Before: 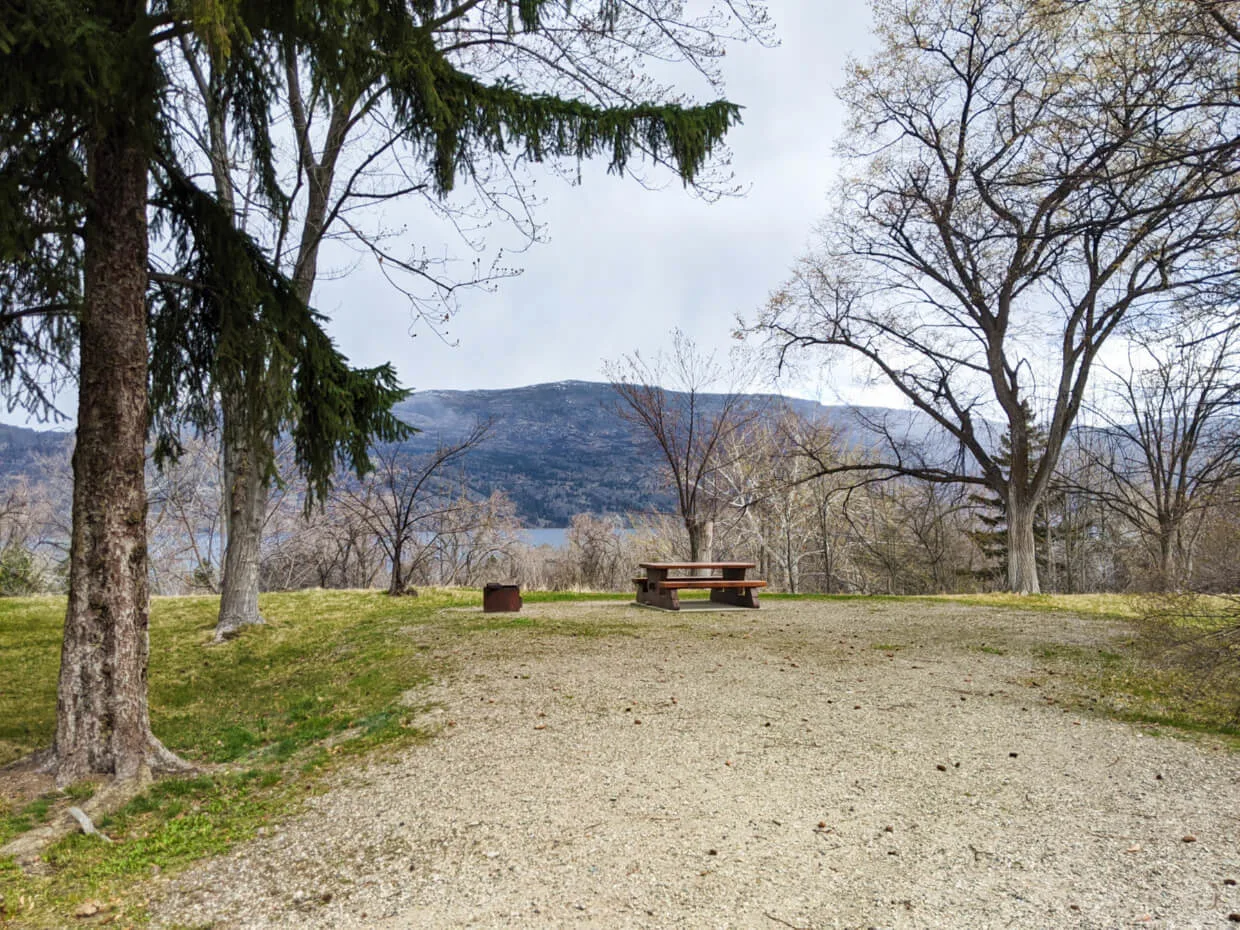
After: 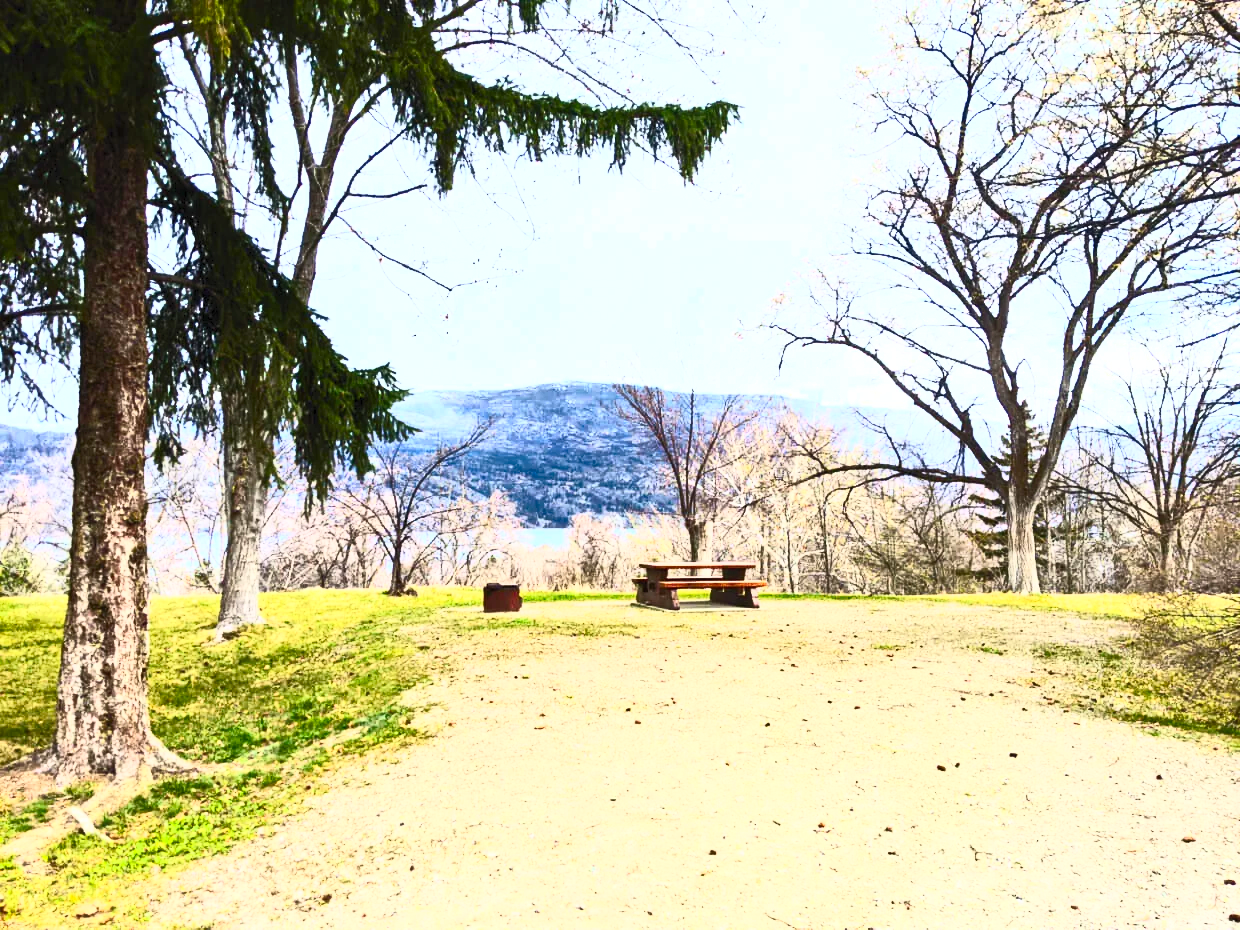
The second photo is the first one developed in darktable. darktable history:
contrast brightness saturation: contrast 0.83, brightness 0.59, saturation 0.59
exposure: exposure 0.375 EV, compensate highlight preservation false
